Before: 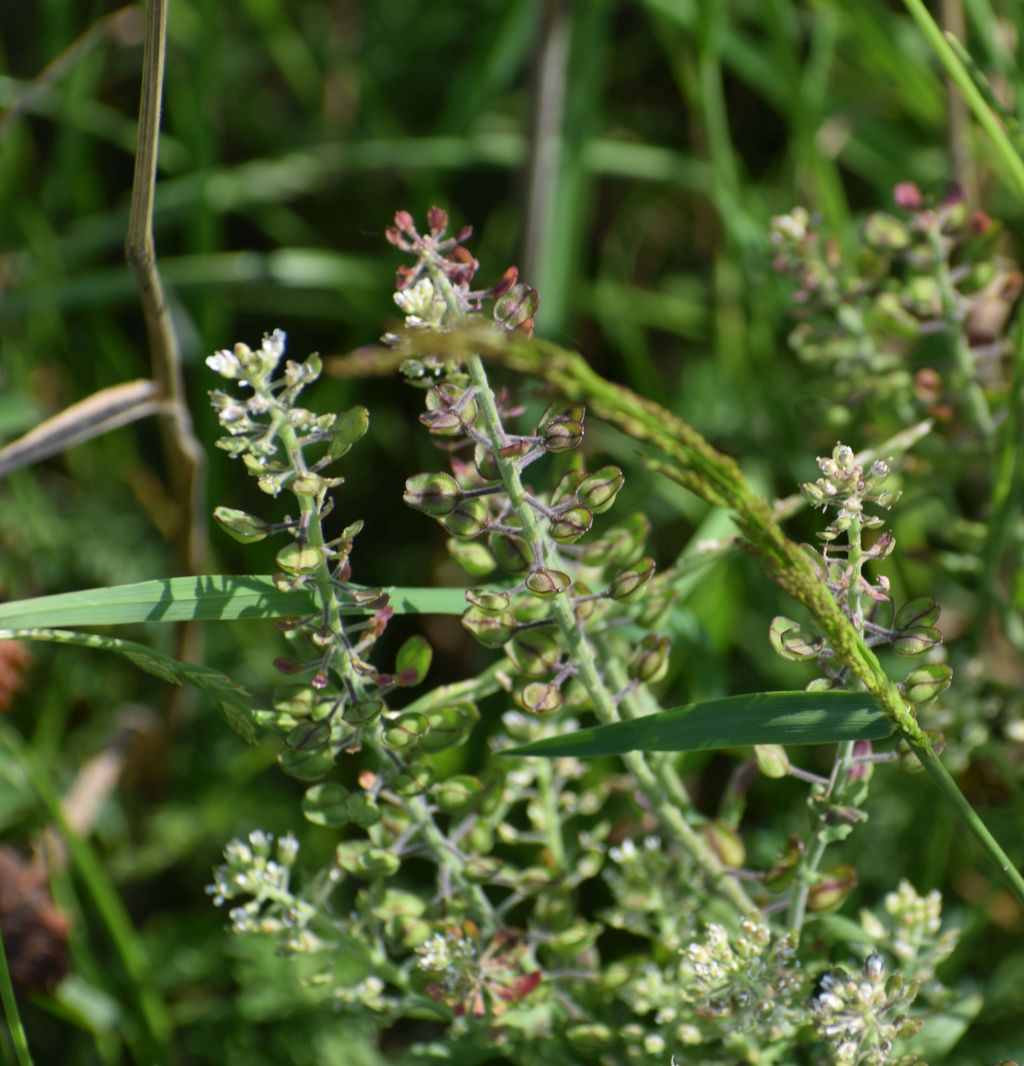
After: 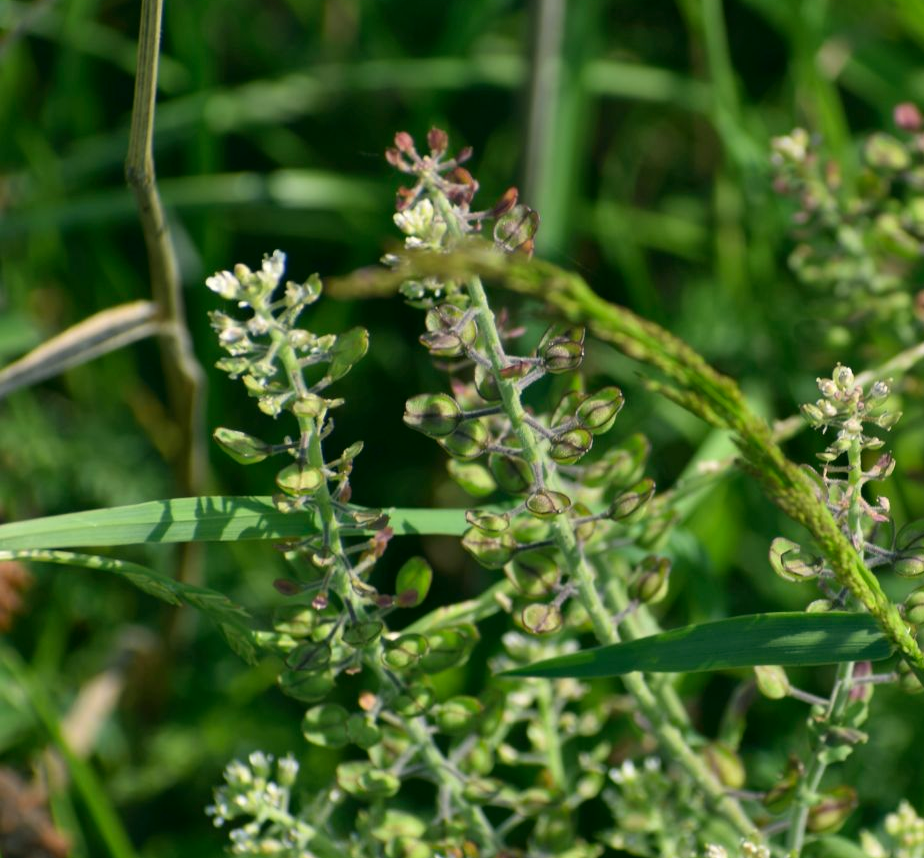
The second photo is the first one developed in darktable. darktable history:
crop: top 7.49%, right 9.717%, bottom 11.943%
color correction: highlights a* -0.482, highlights b* 9.48, shadows a* -9.48, shadows b* 0.803
